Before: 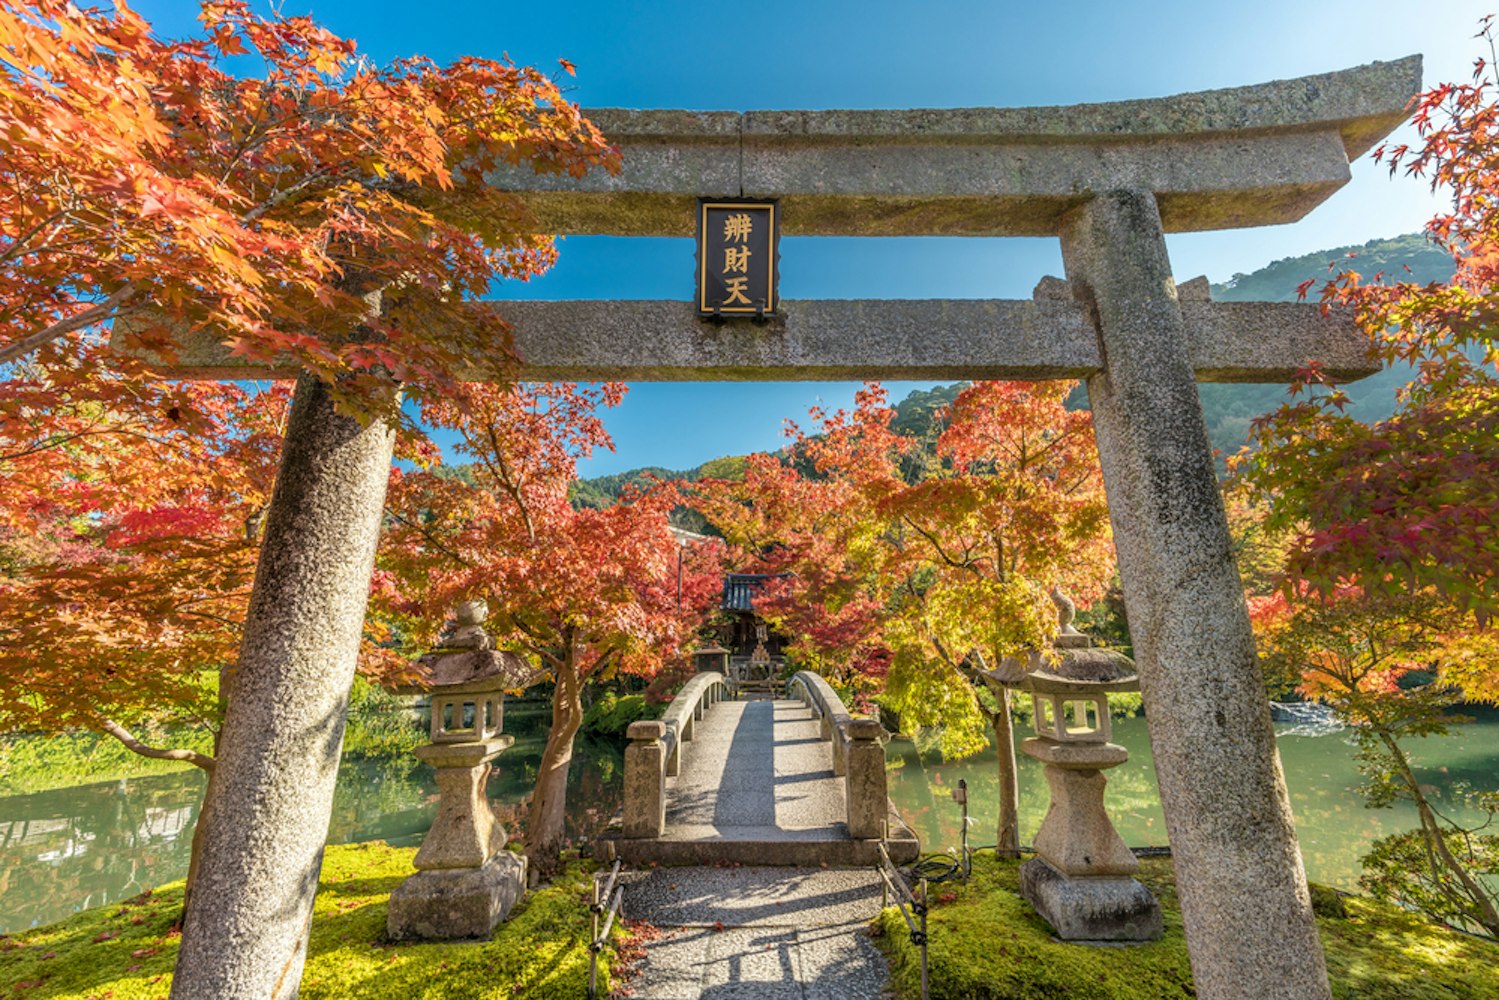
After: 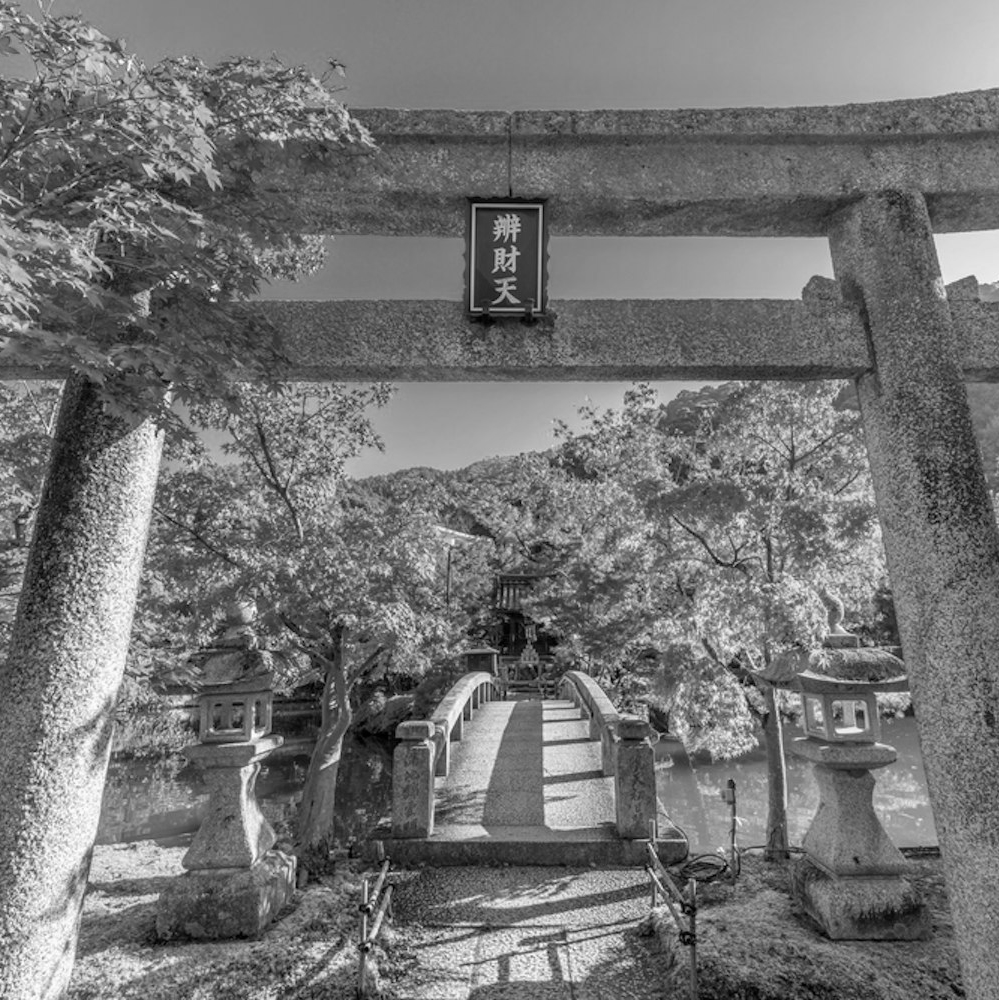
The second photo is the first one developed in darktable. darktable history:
monochrome: on, module defaults
crop: left 15.419%, right 17.914%
base curve: curves: ch0 [(0, 0) (0.472, 0.455) (1, 1)], preserve colors none
